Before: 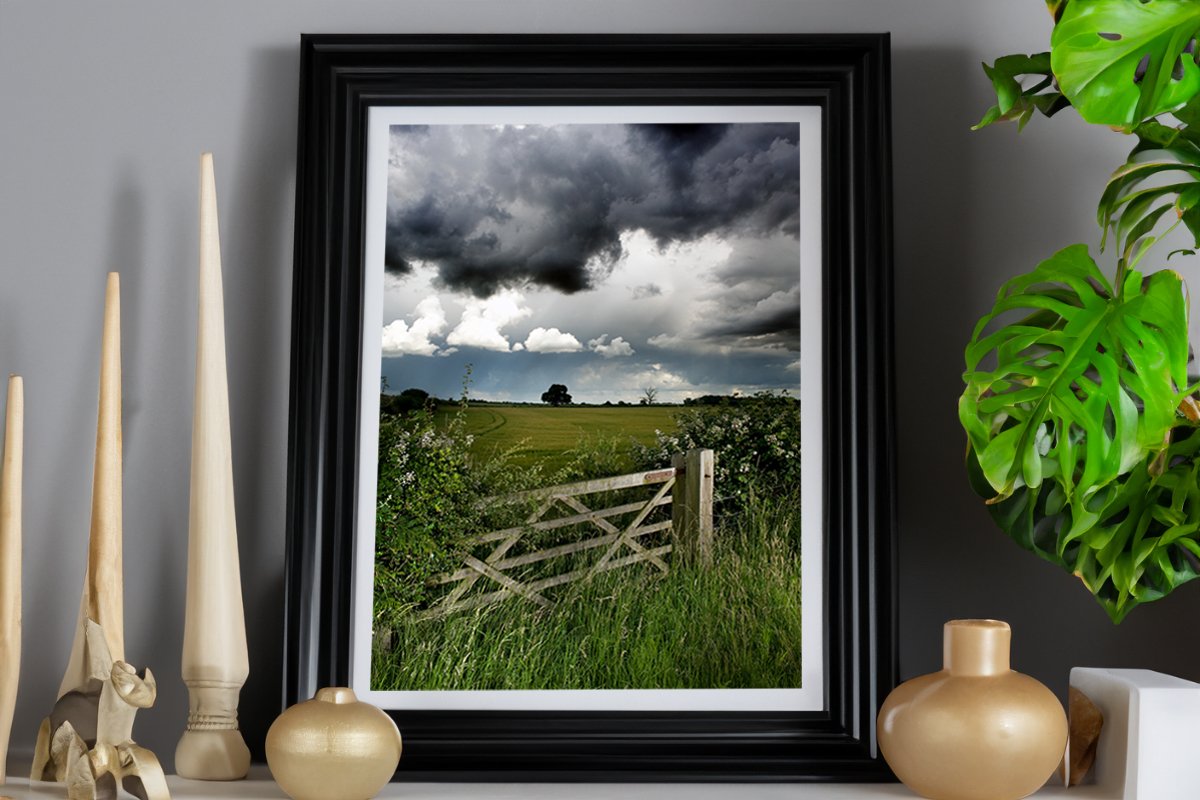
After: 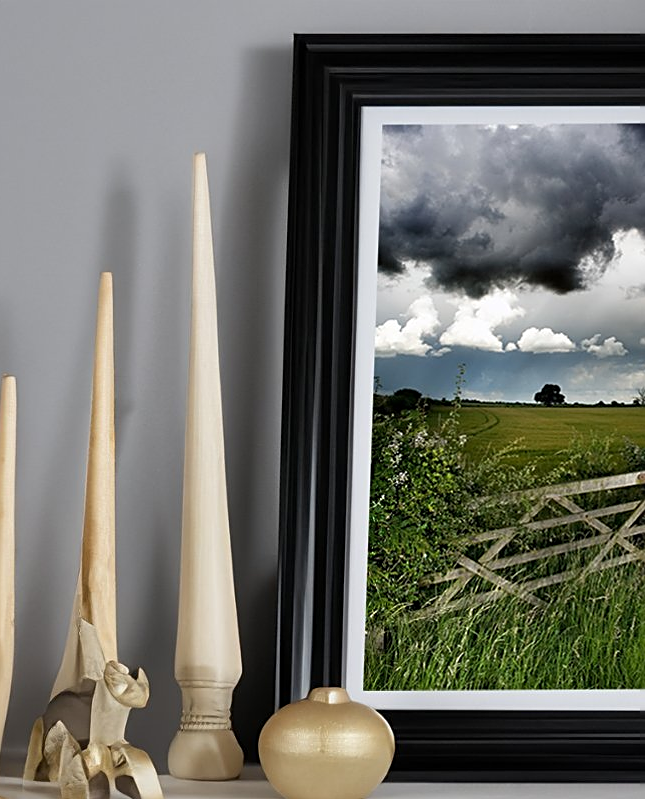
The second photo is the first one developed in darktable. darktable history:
crop: left 0.587%, right 45.588%, bottom 0.086%
color correction: highlights a* -0.182, highlights b* -0.124
sharpen: on, module defaults
